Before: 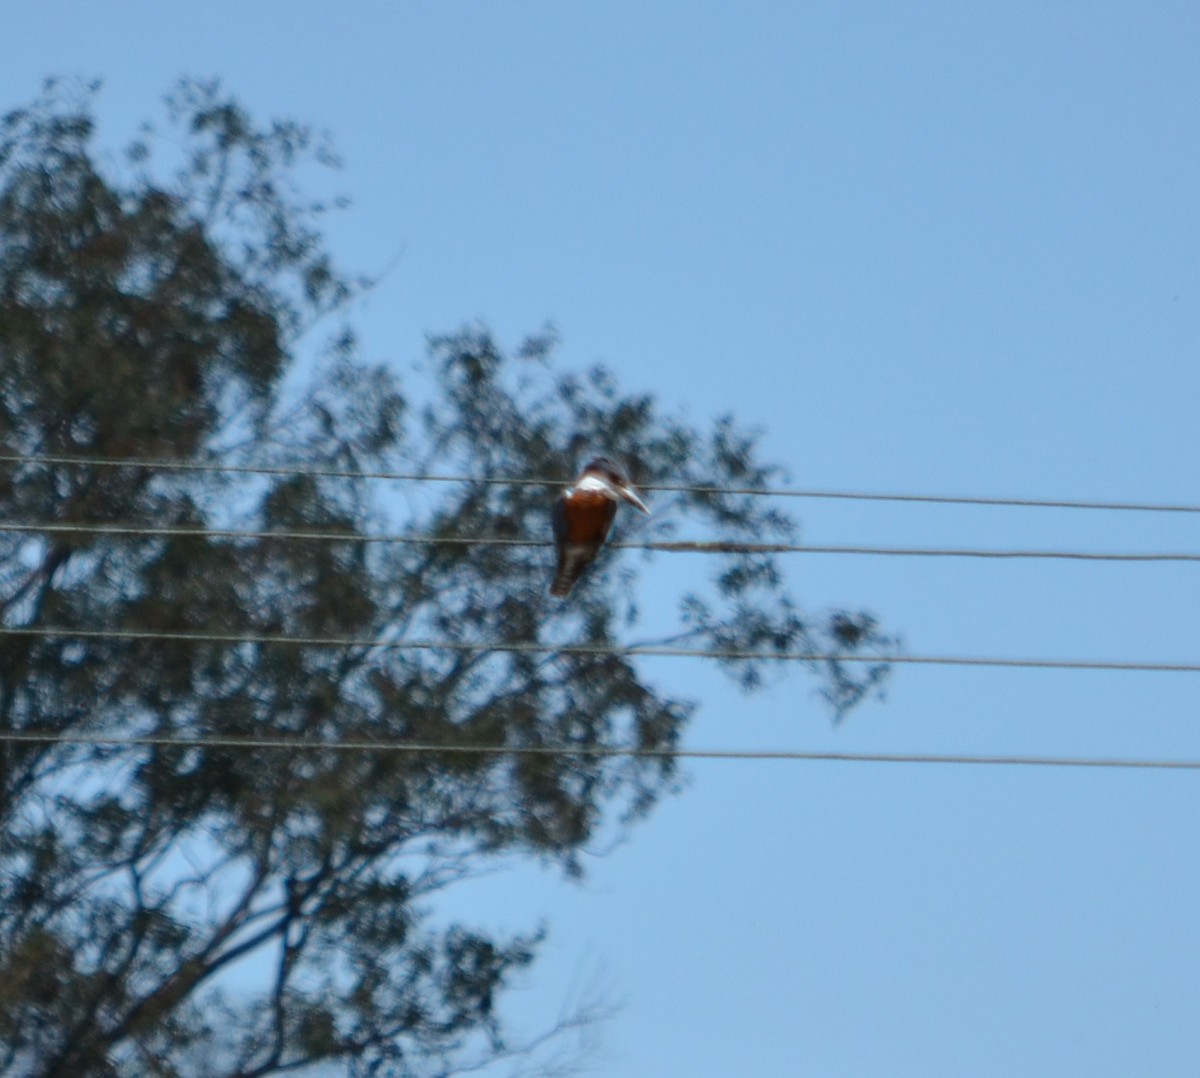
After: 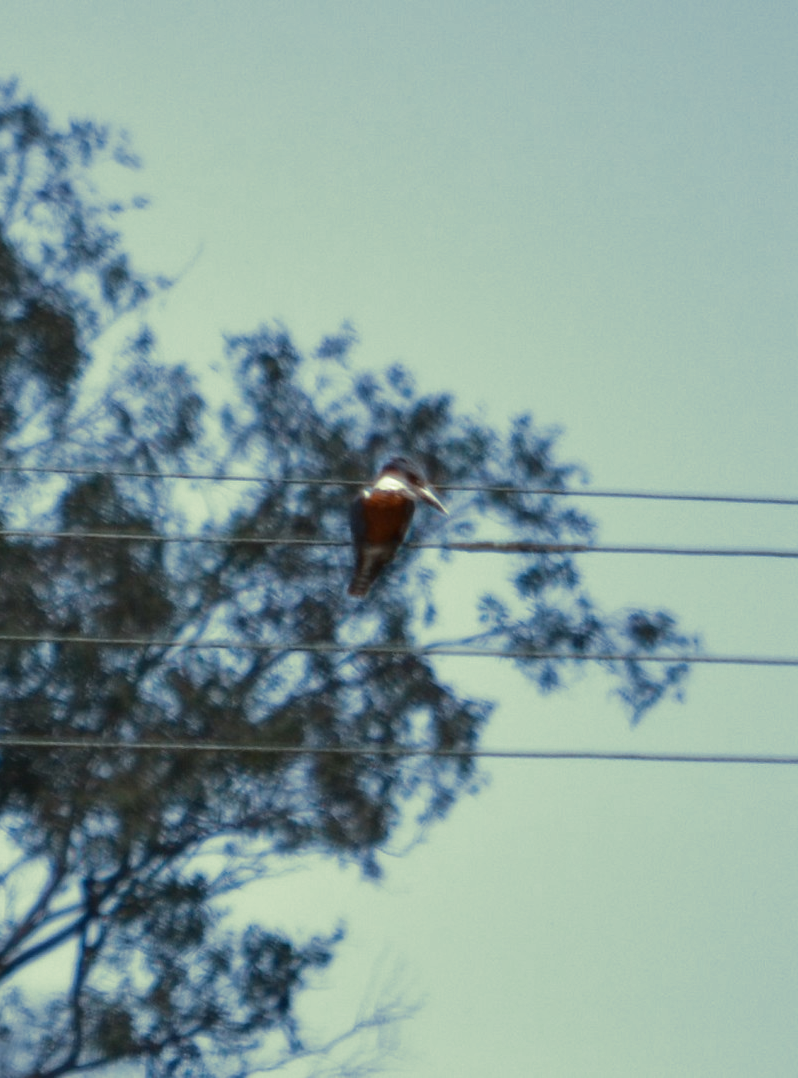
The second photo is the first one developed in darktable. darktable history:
shadows and highlights: radius 337.17, shadows 29.01, soften with gaussian
split-toning: shadows › hue 290.82°, shadows › saturation 0.34, highlights › saturation 0.38, balance 0, compress 50%
crop: left 16.899%, right 16.556%
